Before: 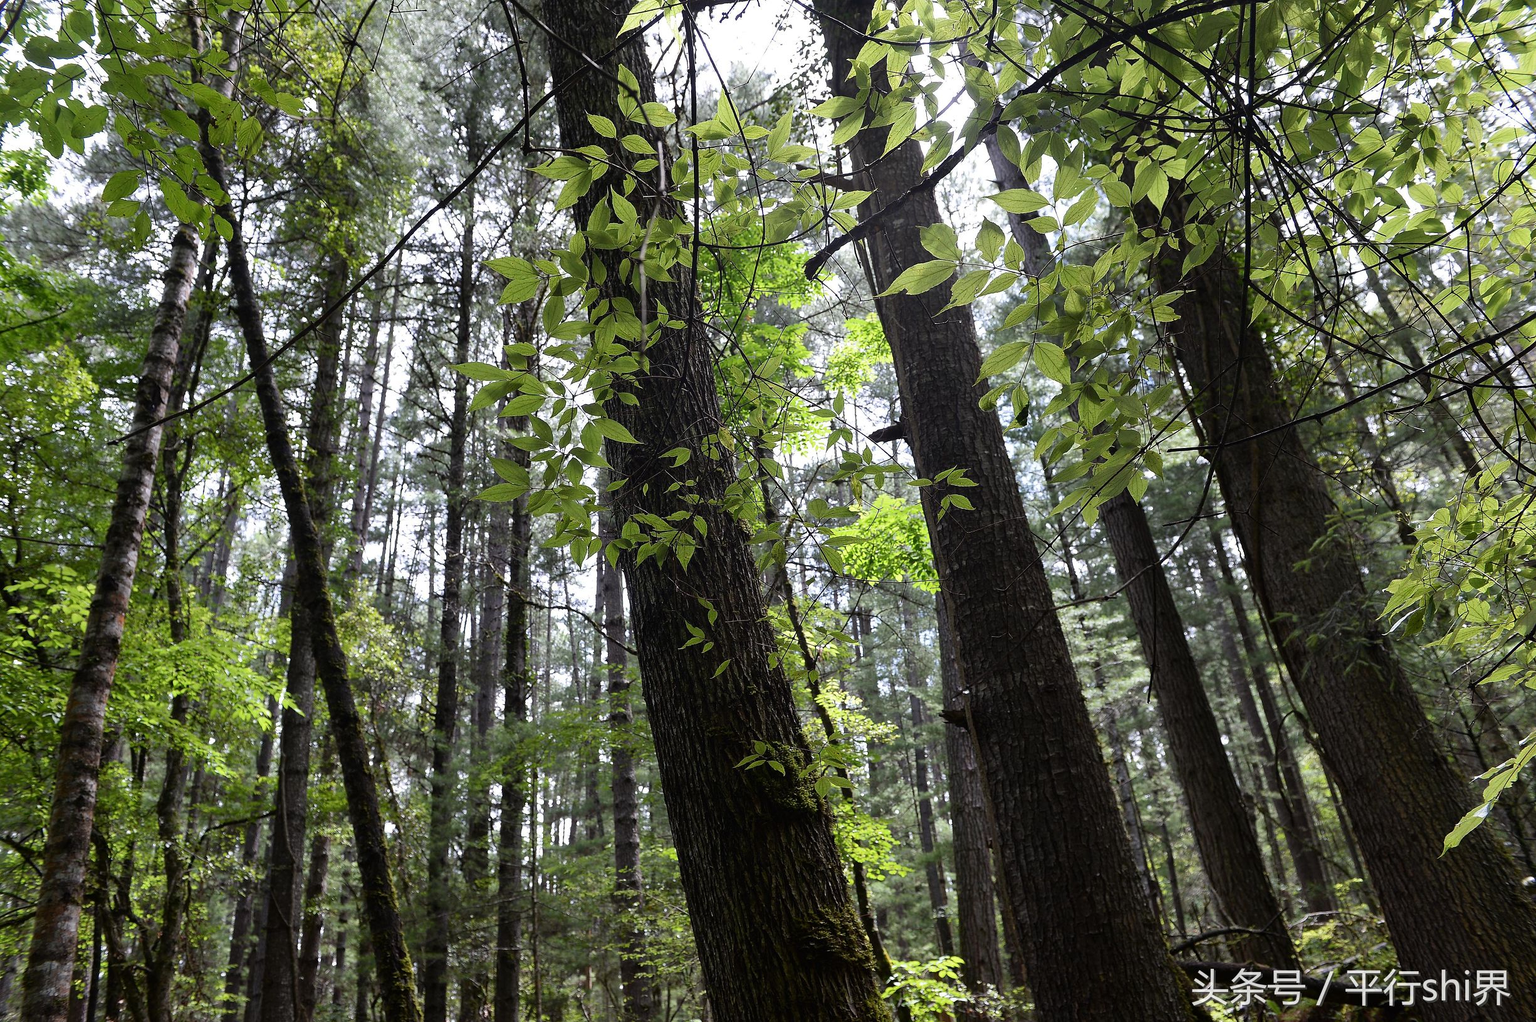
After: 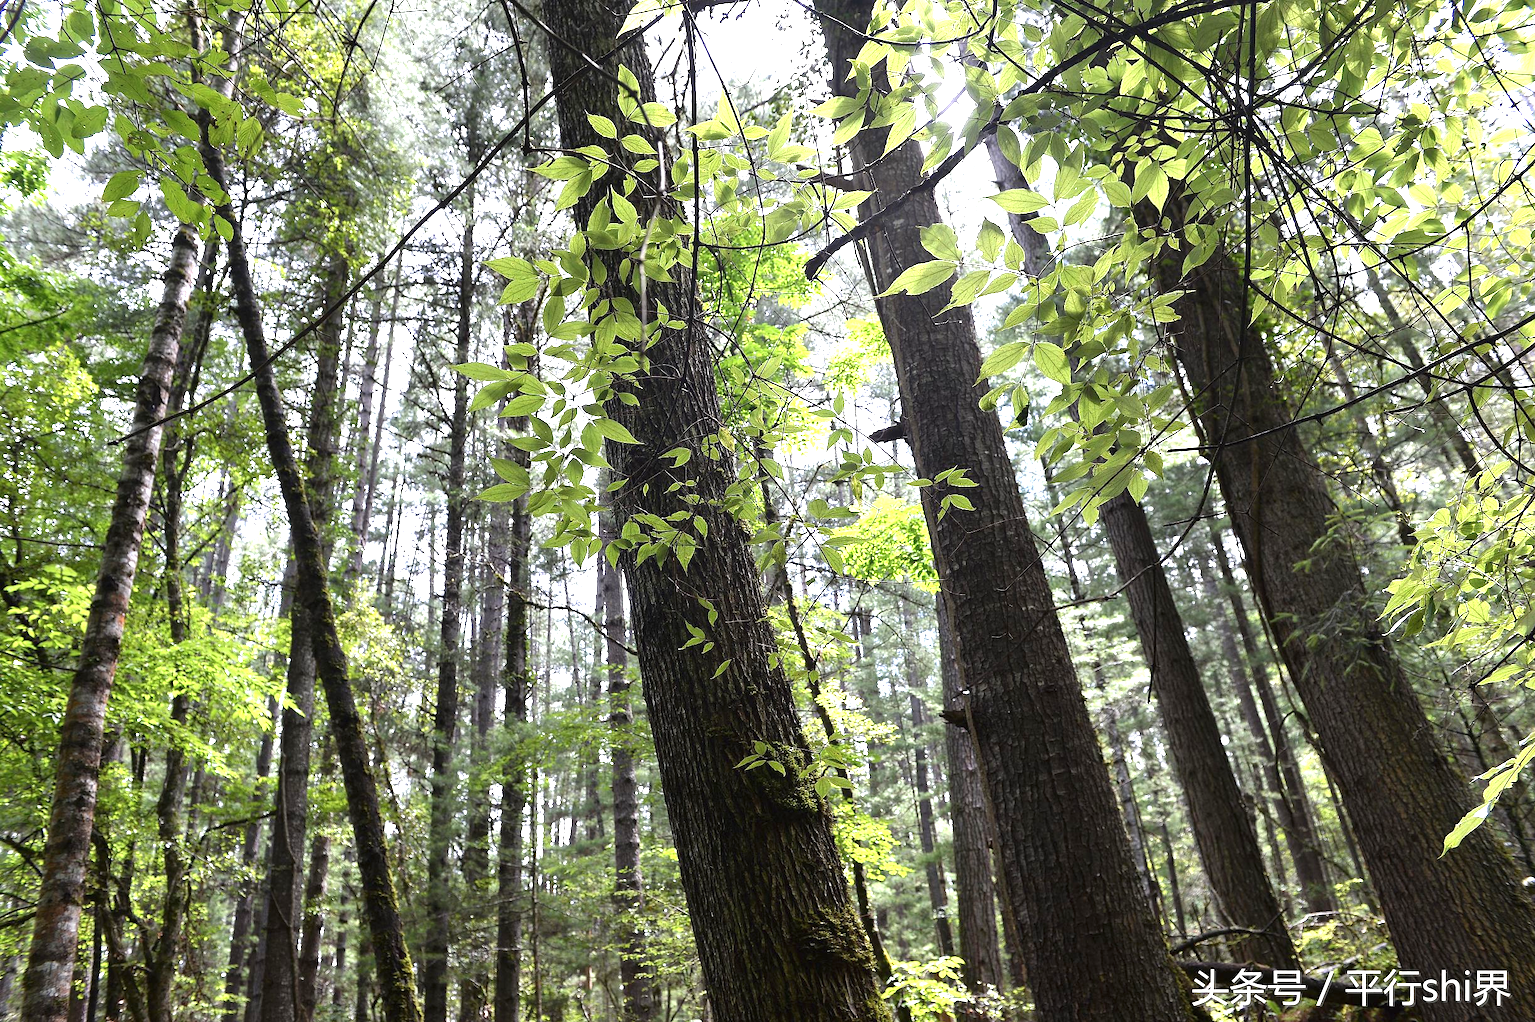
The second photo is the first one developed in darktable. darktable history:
exposure: black level correction 0, exposure 1.2 EV, compensate highlight preservation false
contrast brightness saturation: saturation -0.058
